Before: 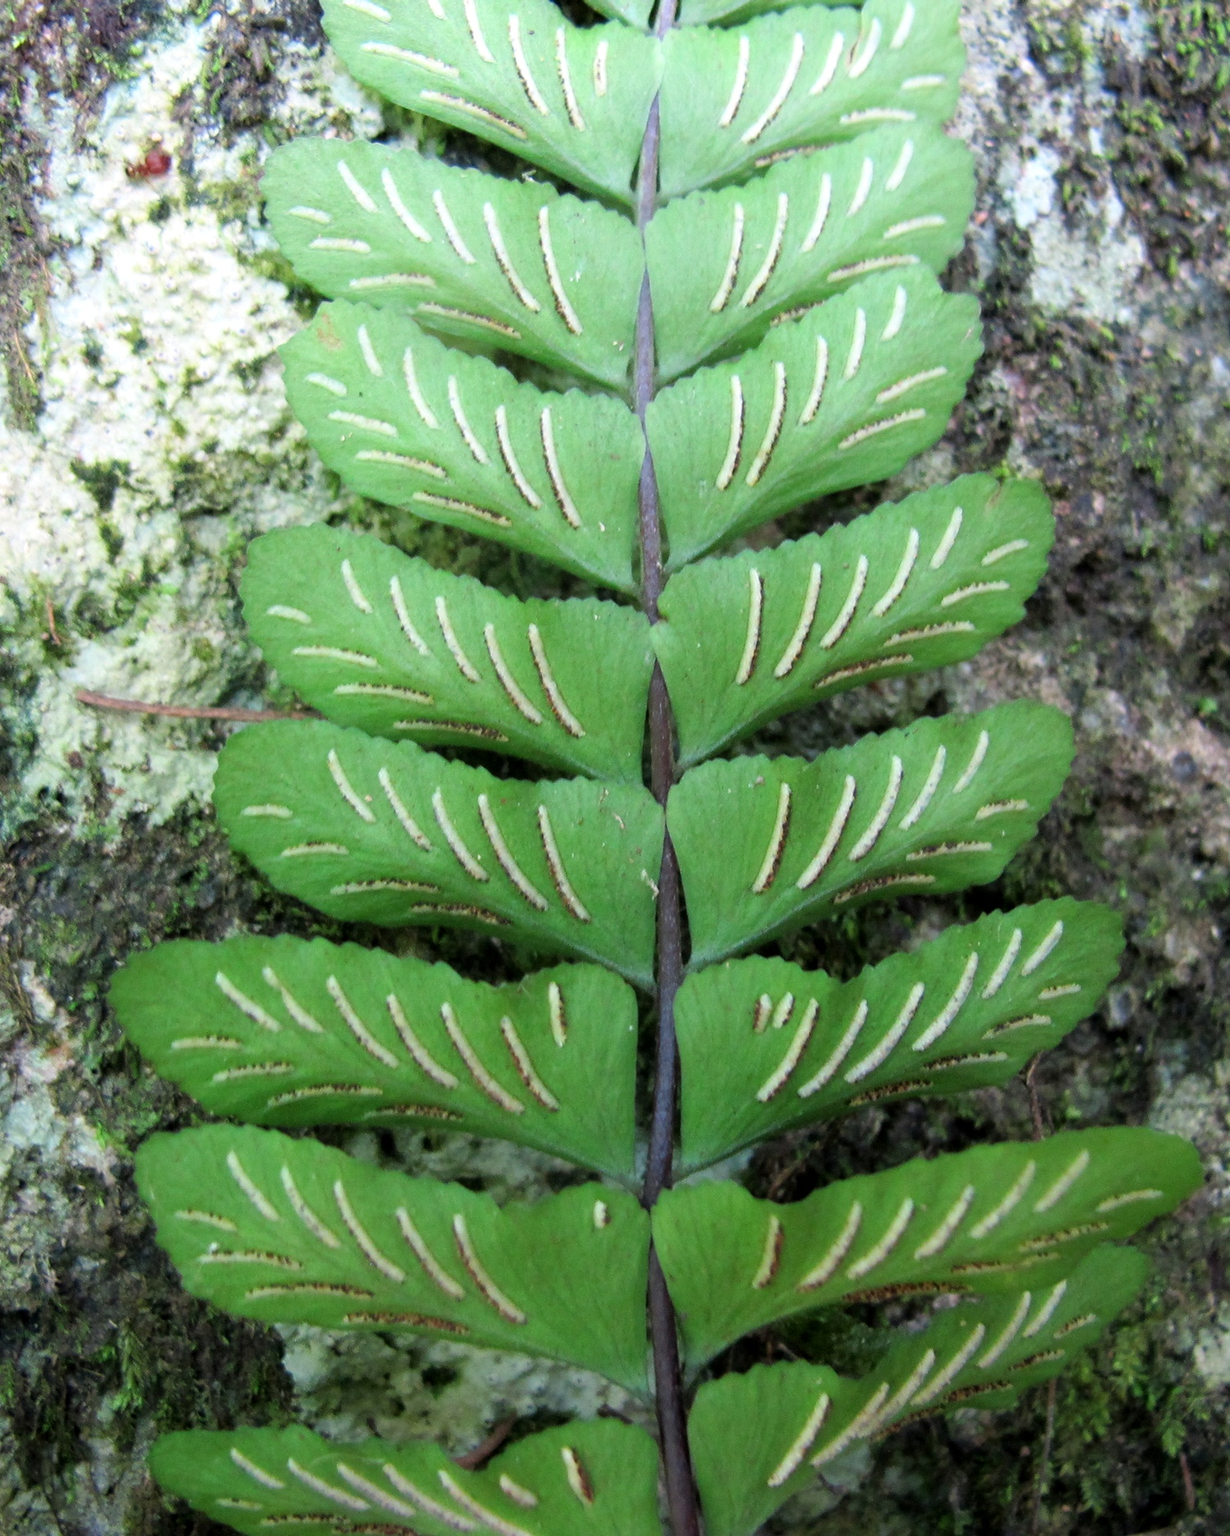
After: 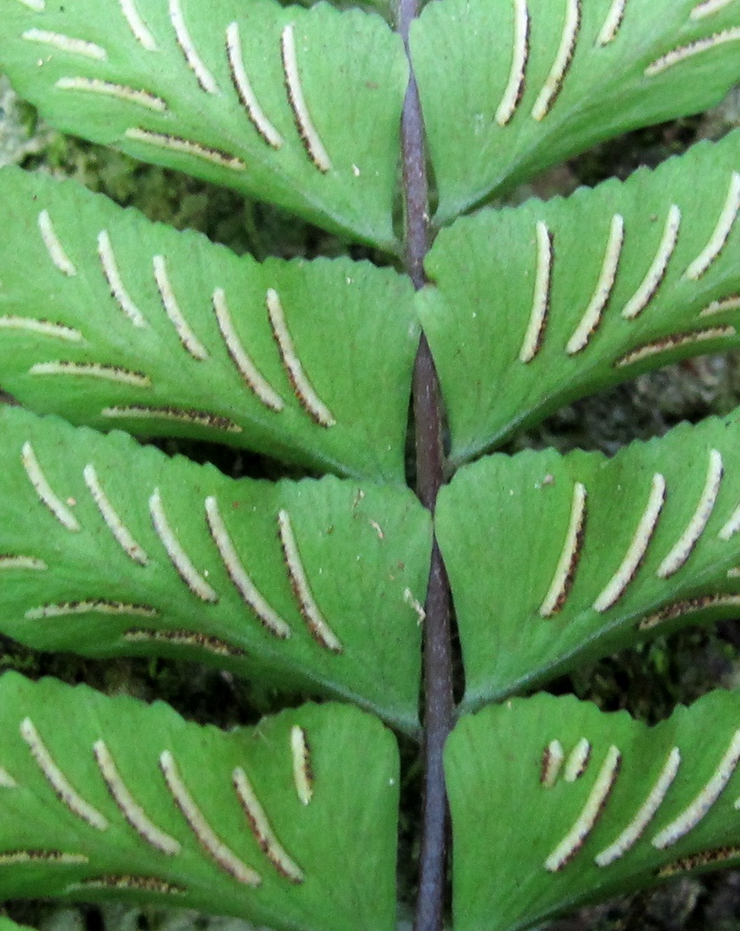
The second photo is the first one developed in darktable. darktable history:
crop: left 25.261%, top 25.229%, right 25.401%, bottom 25.045%
